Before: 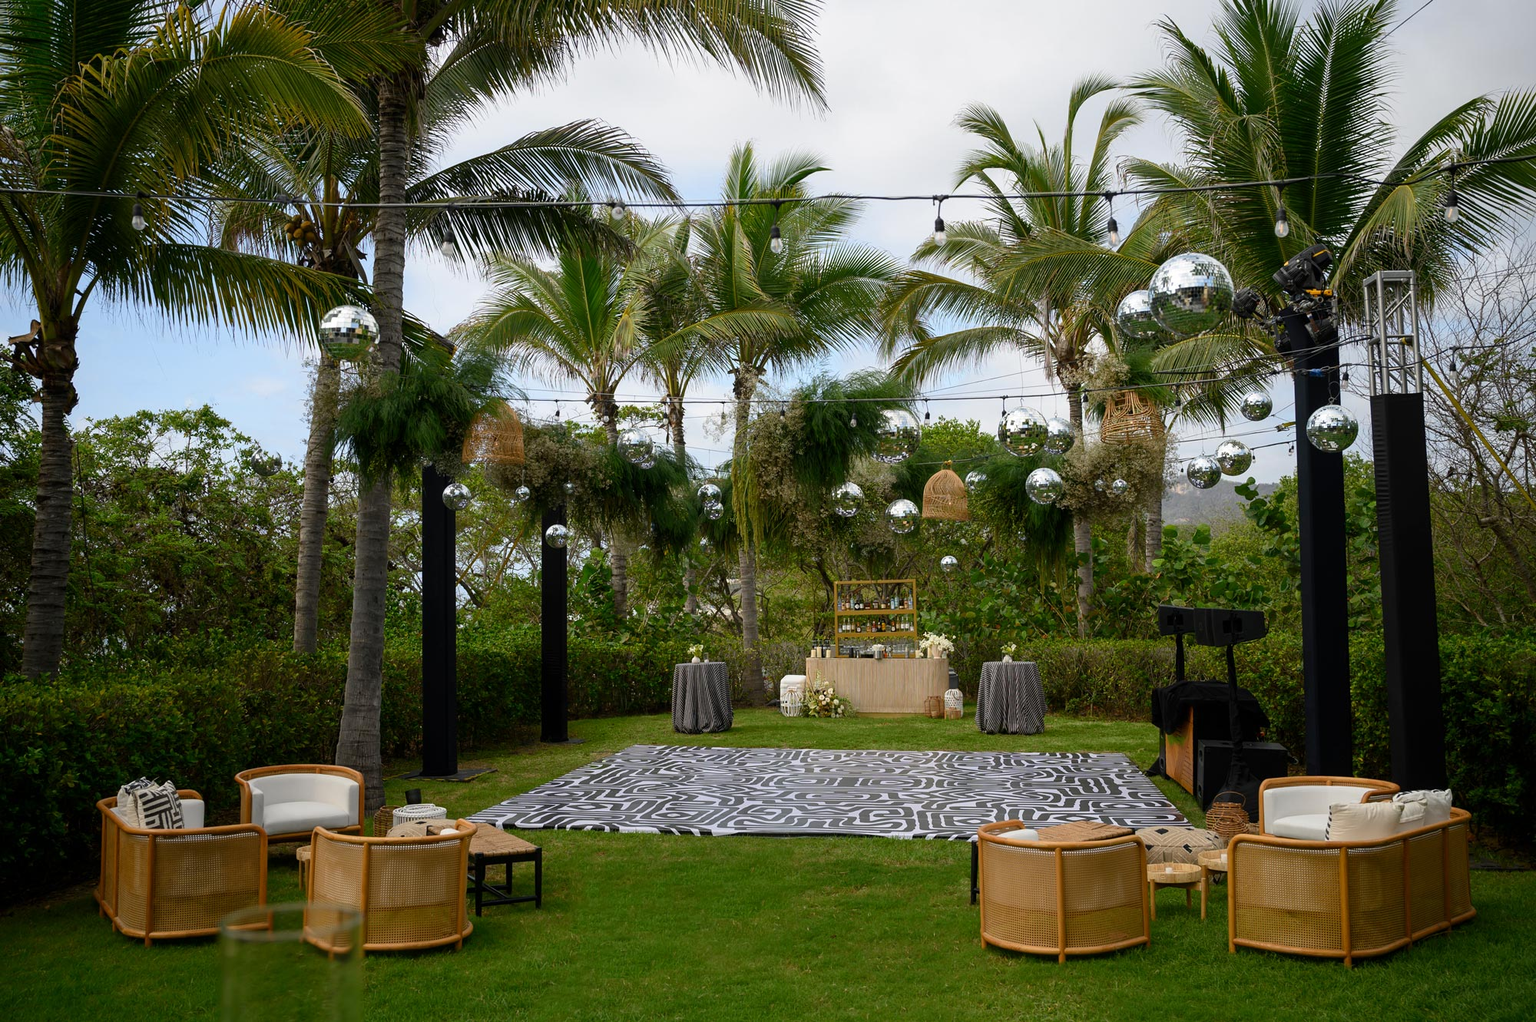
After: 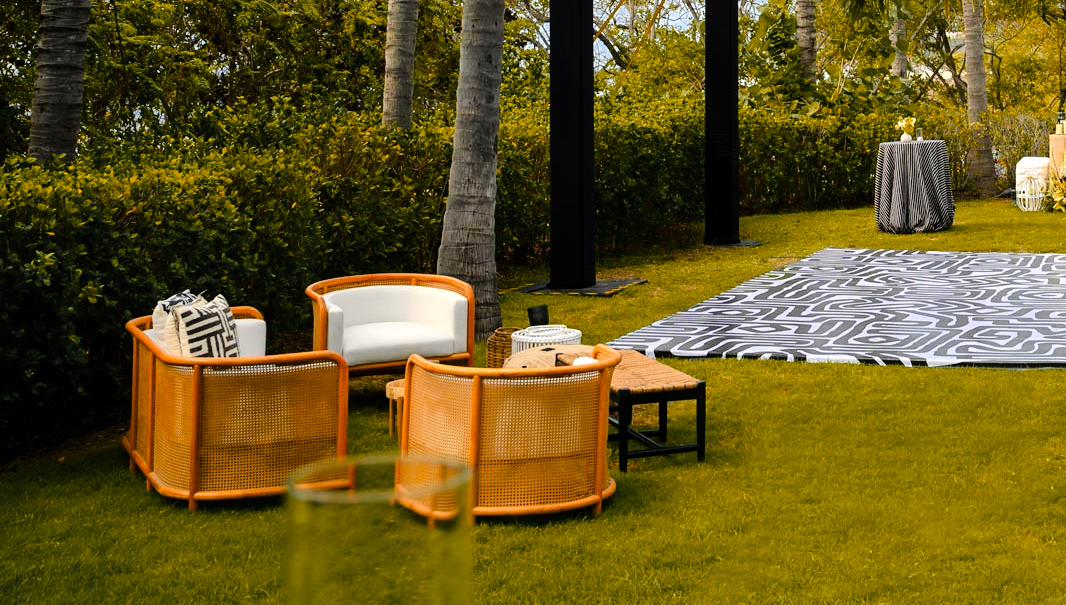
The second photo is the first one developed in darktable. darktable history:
crop and rotate: top 54.302%, right 46.66%, bottom 0.182%
shadows and highlights: shadows 36.34, highlights -28.2, soften with gaussian
color zones: curves: ch0 [(0, 0.499) (0.143, 0.5) (0.286, 0.5) (0.429, 0.476) (0.571, 0.284) (0.714, 0.243) (0.857, 0.449) (1, 0.499)]; ch1 [(0, 0.532) (0.143, 0.645) (0.286, 0.696) (0.429, 0.211) (0.571, 0.504) (0.714, 0.493) (0.857, 0.495) (1, 0.532)]; ch2 [(0, 0.5) (0.143, 0.5) (0.286, 0.427) (0.429, 0.324) (0.571, 0.5) (0.714, 0.5) (0.857, 0.5) (1, 0.5)]
tone curve: curves: ch0 [(0, 0) (0.003, 0.001) (0.011, 0.004) (0.025, 0.013) (0.044, 0.022) (0.069, 0.035) (0.1, 0.053) (0.136, 0.088) (0.177, 0.149) (0.224, 0.213) (0.277, 0.293) (0.335, 0.381) (0.399, 0.463) (0.468, 0.546) (0.543, 0.616) (0.623, 0.693) (0.709, 0.766) (0.801, 0.843) (0.898, 0.921) (1, 1)], color space Lab, linked channels, preserve colors none
exposure: exposure 0.695 EV, compensate highlight preservation false
